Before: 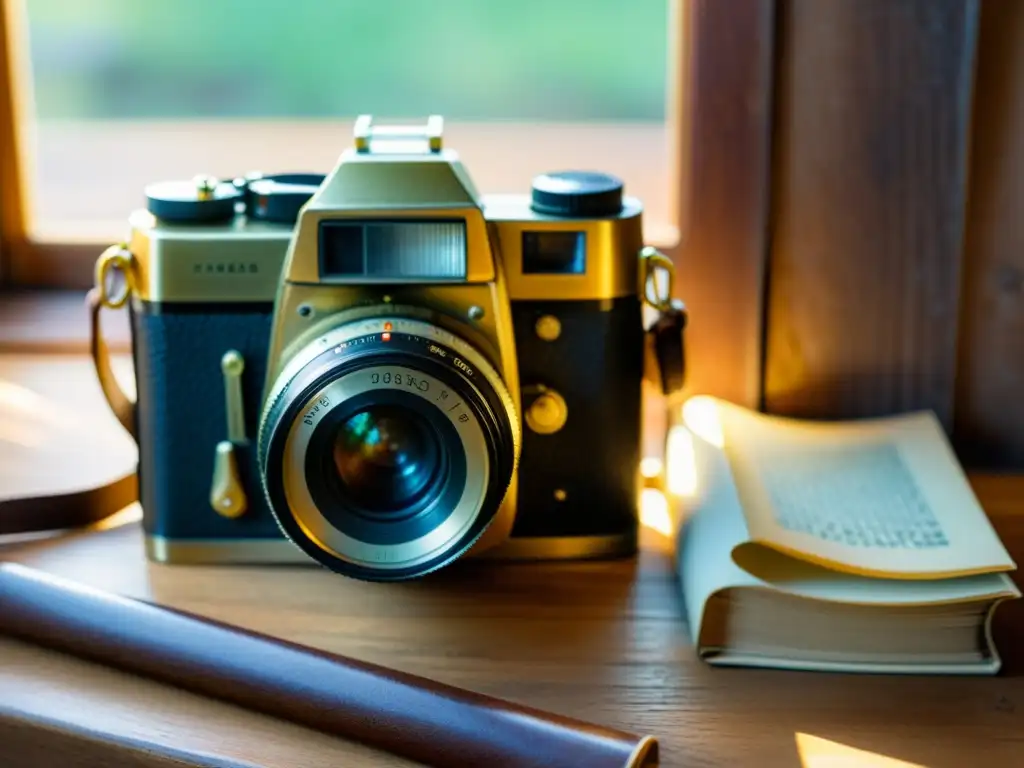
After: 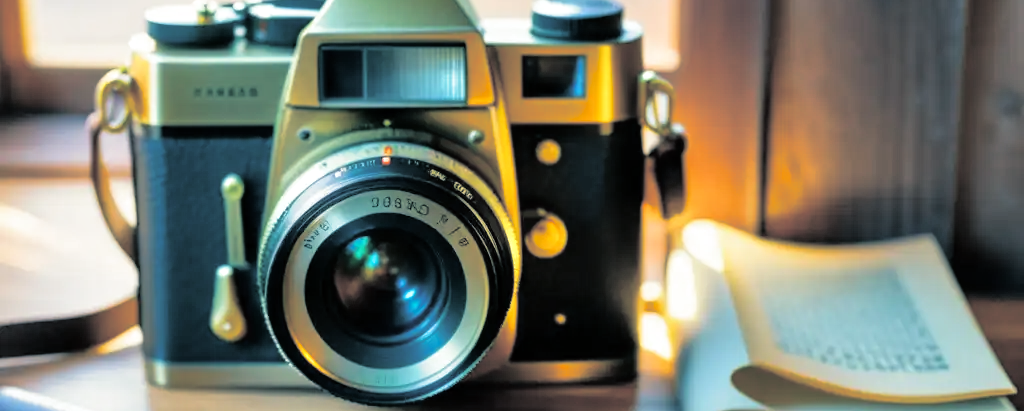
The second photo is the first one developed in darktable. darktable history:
crop and rotate: top 23.043%, bottom 23.437%
color correction: highlights a* -0.137, highlights b* 0.137
split-toning: shadows › hue 205.2°, shadows › saturation 0.29, highlights › hue 50.4°, highlights › saturation 0.38, balance -49.9
tone equalizer: -7 EV 0.15 EV, -6 EV 0.6 EV, -5 EV 1.15 EV, -4 EV 1.33 EV, -3 EV 1.15 EV, -2 EV 0.6 EV, -1 EV 0.15 EV, mask exposure compensation -0.5 EV
